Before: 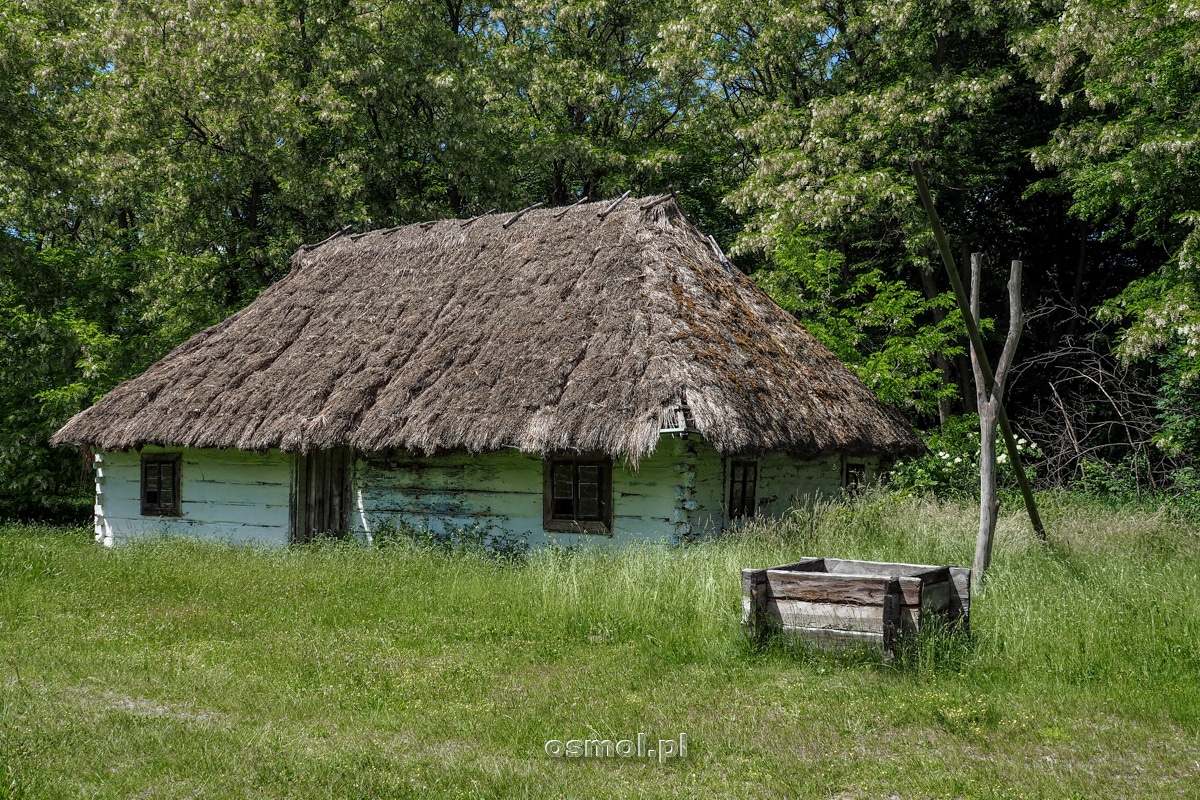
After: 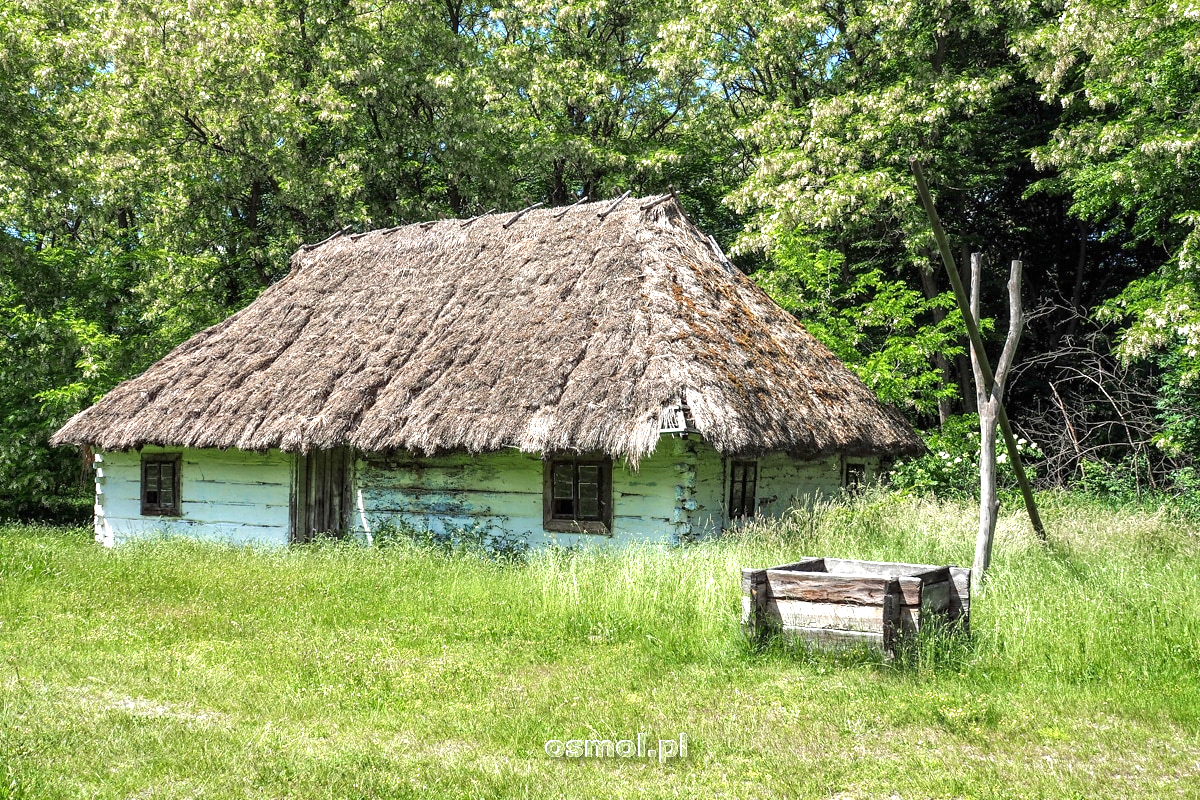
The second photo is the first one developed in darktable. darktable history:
exposure: black level correction 0, exposure 1.1 EV, compensate exposure bias true, compensate highlight preservation false
color balance: mode lift, gamma, gain (sRGB)
